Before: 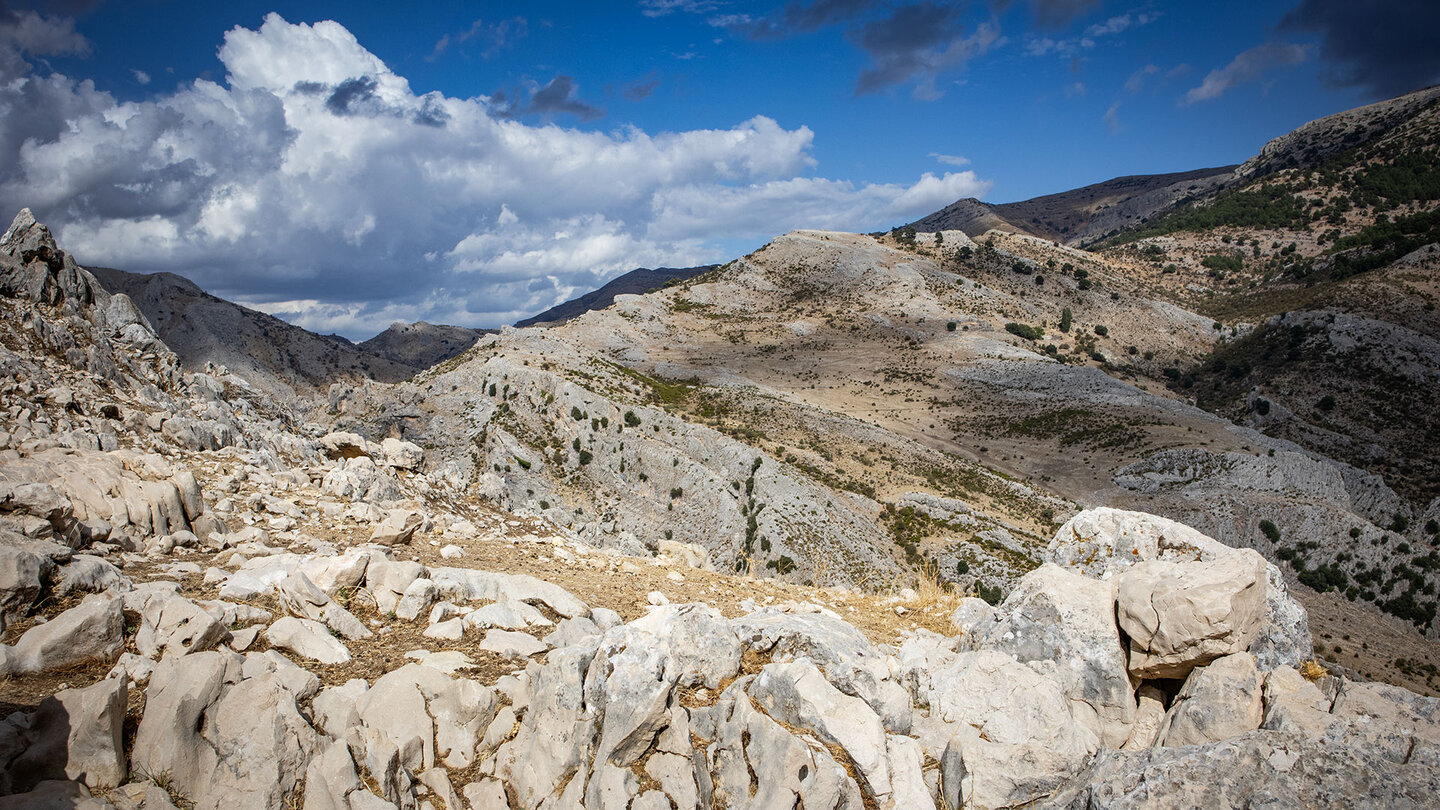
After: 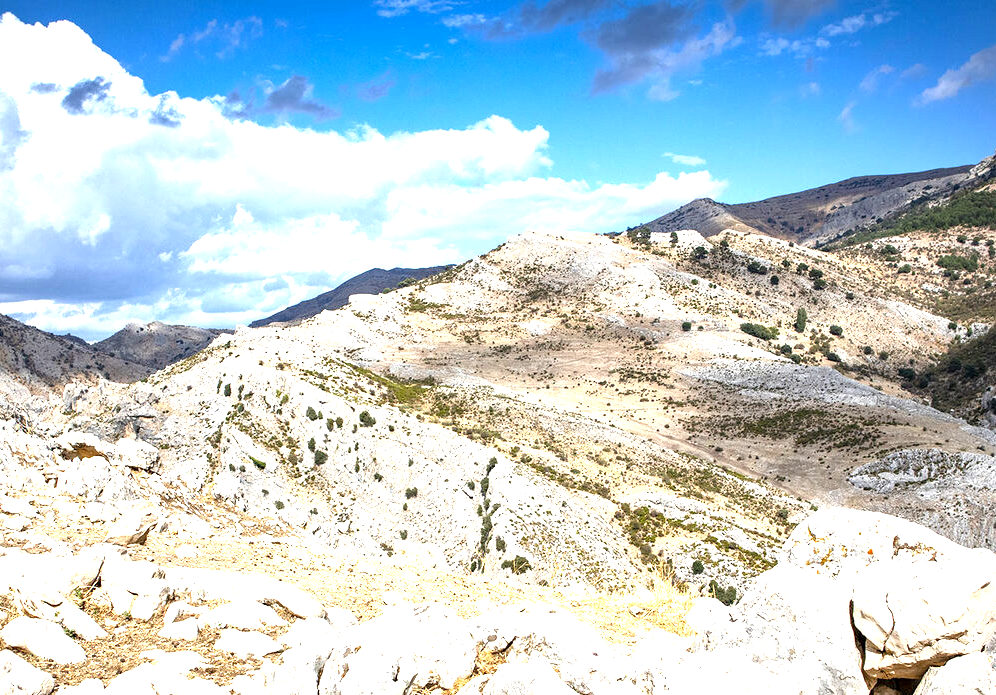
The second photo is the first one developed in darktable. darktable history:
crop: left 18.448%, right 12.319%, bottom 14.193%
exposure: black level correction 0.001, exposure 1.642 EV, compensate highlight preservation false
